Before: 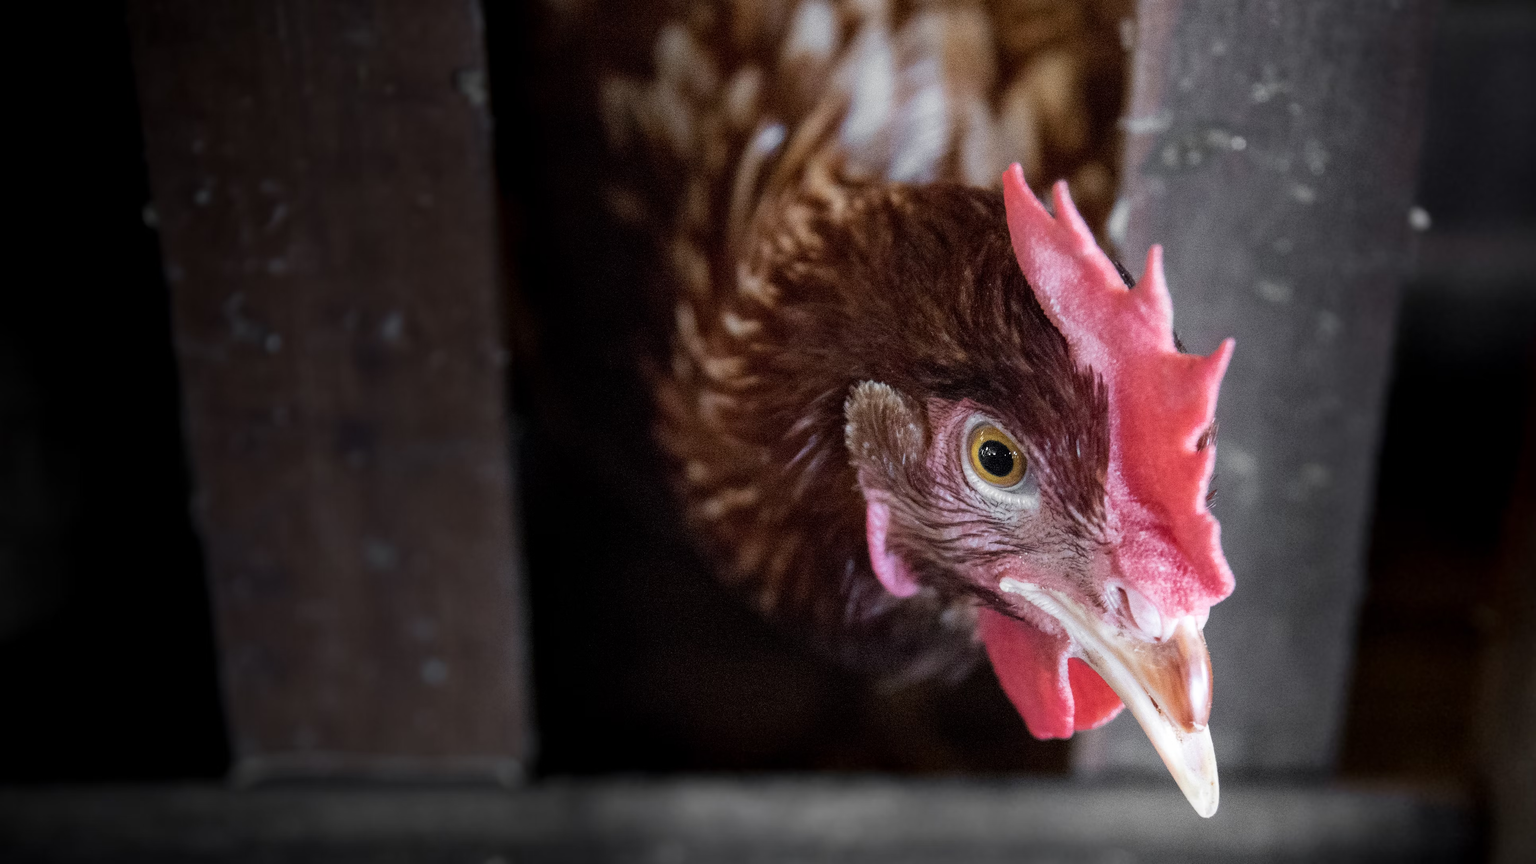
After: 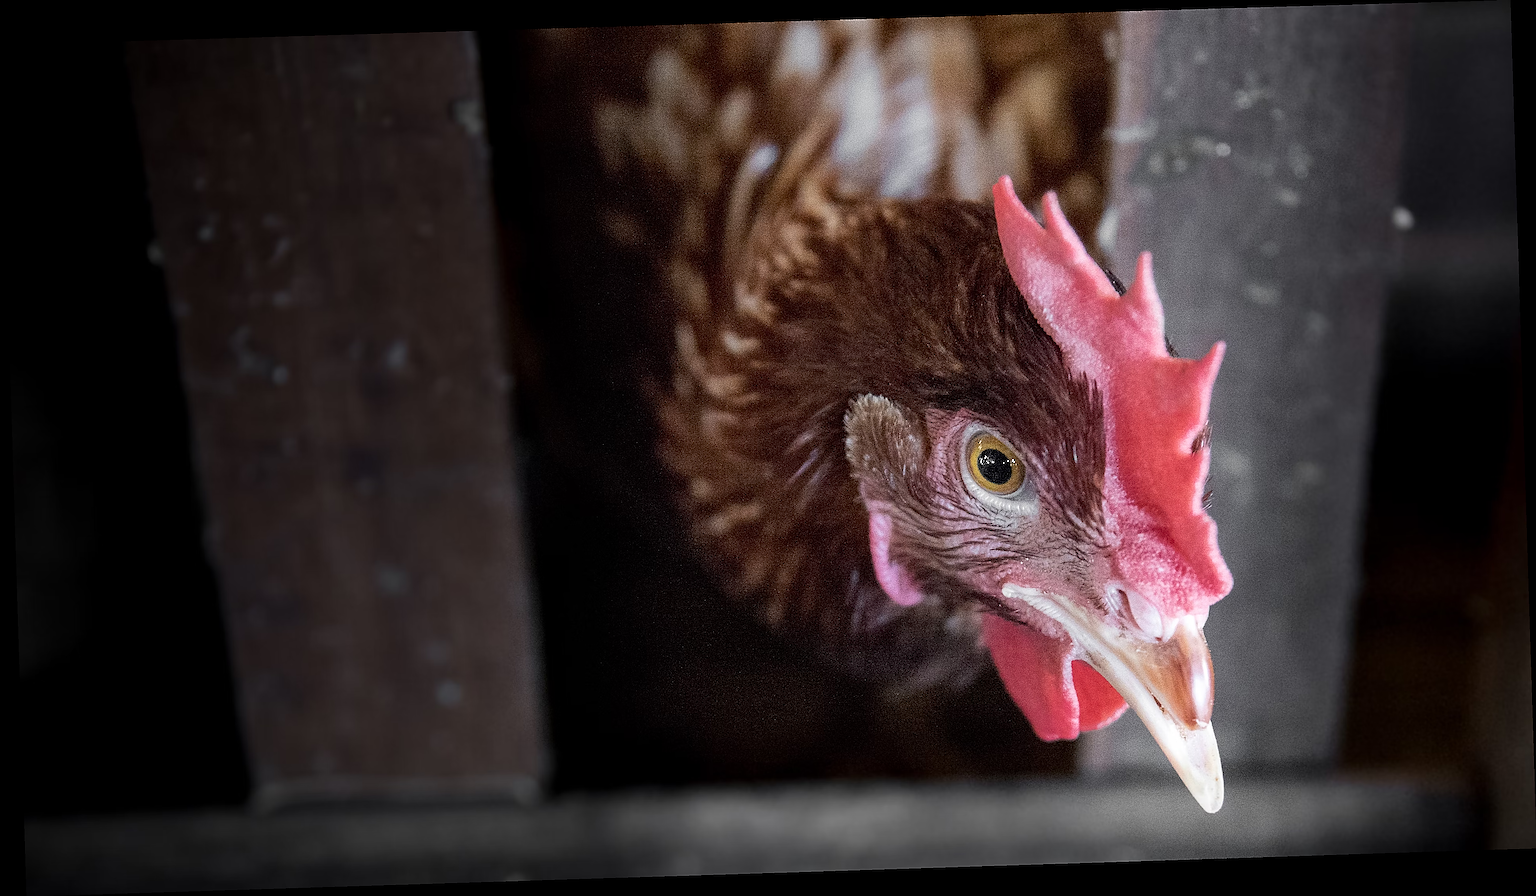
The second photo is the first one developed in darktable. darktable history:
sharpen: radius 1.685, amount 1.294
rotate and perspective: rotation -1.77°, lens shift (horizontal) 0.004, automatic cropping off
